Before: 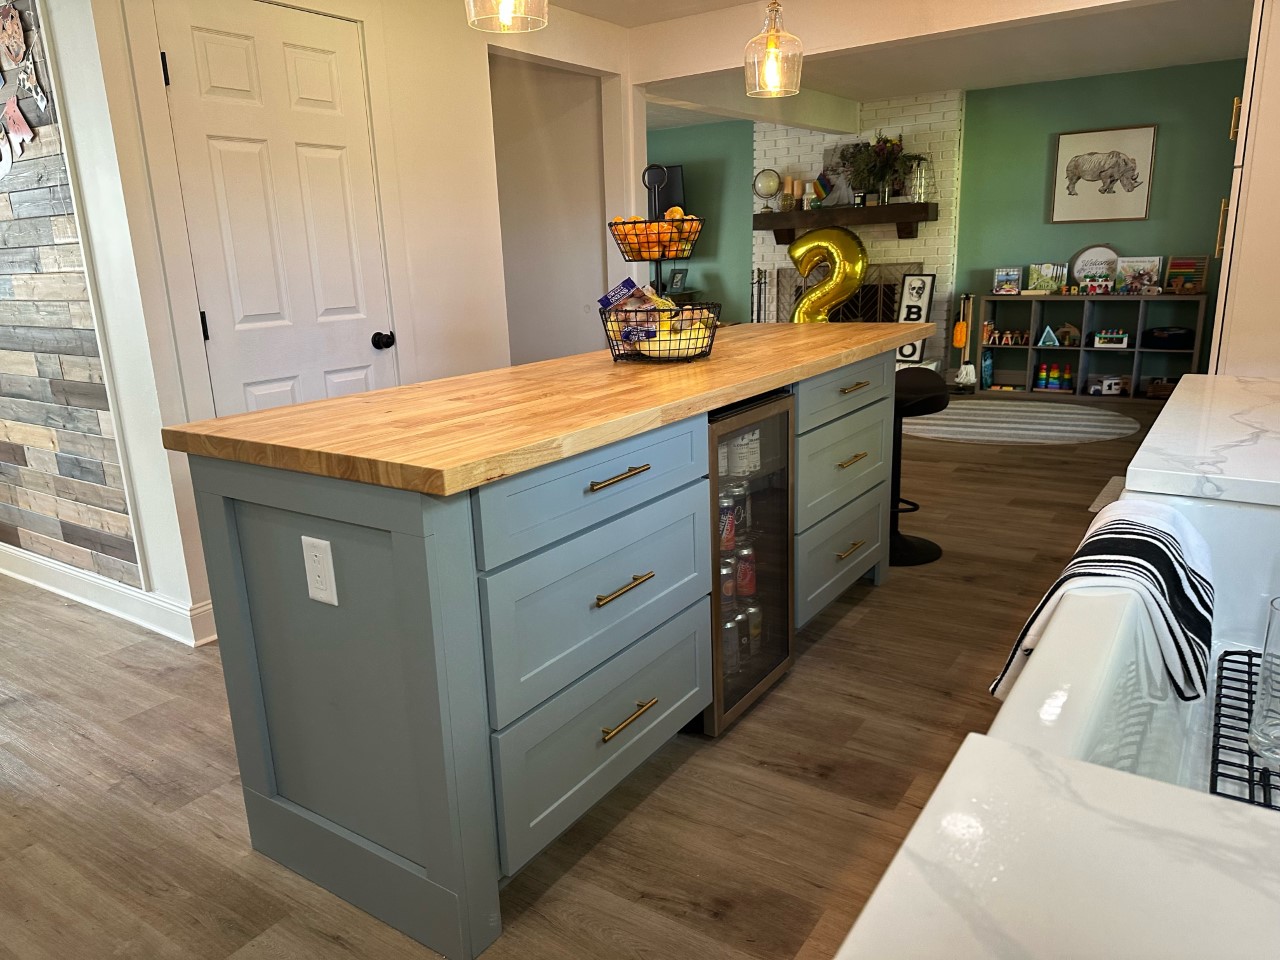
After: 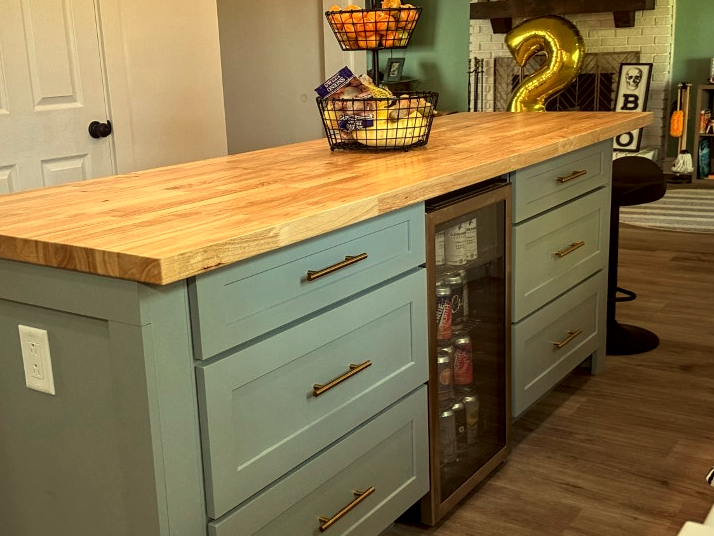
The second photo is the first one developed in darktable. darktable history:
local contrast: on, module defaults
white balance: red 1.08, blue 0.791
crop and rotate: left 22.13%, top 22.054%, right 22.026%, bottom 22.102%
color correction: highlights a* -4.98, highlights b* -3.76, shadows a* 3.83, shadows b* 4.08
